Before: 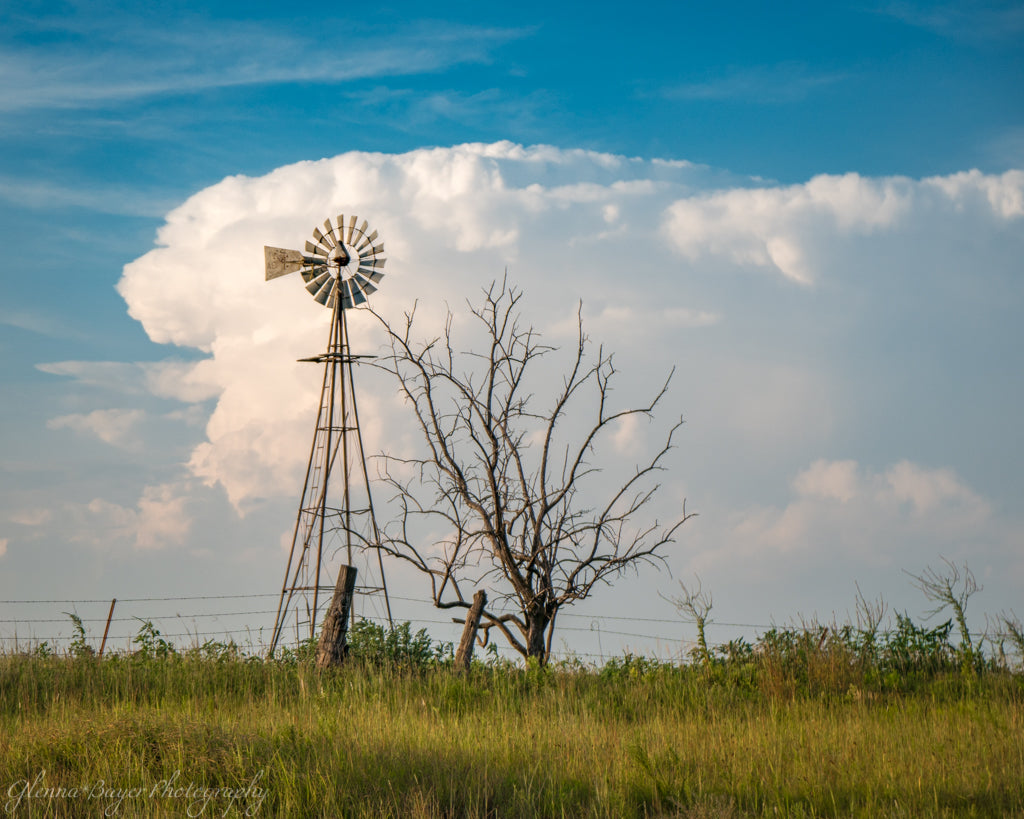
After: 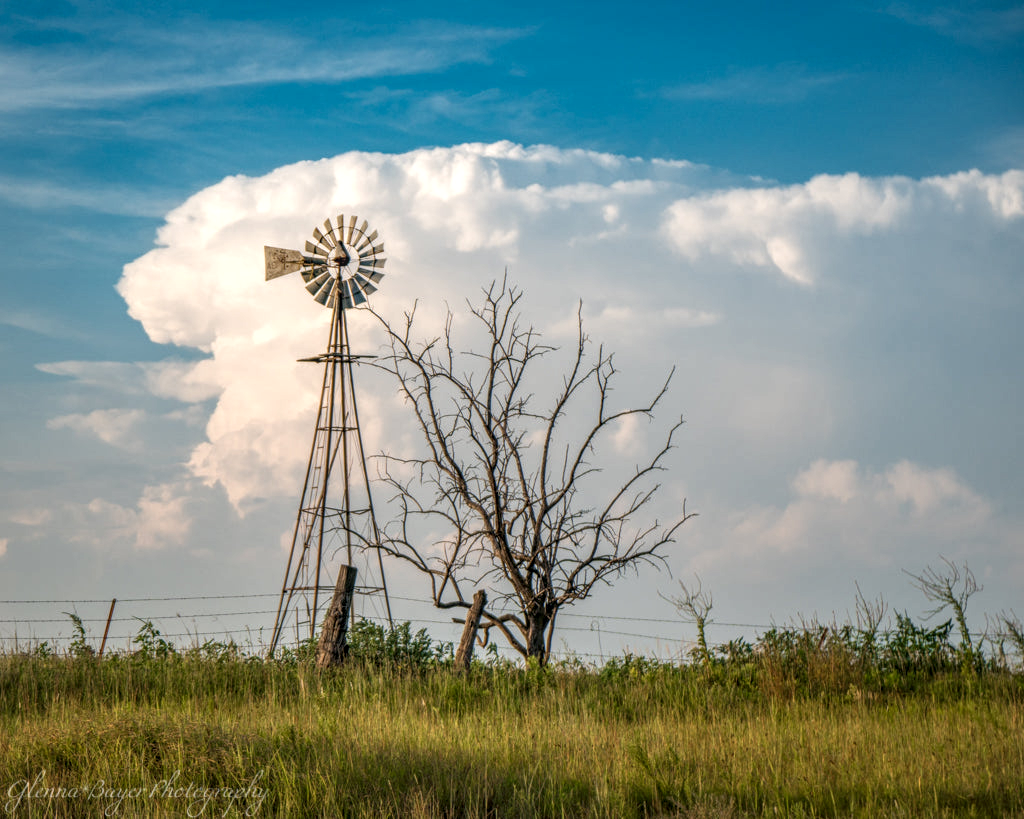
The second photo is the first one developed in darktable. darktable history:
local contrast: highlights 62%, detail 143%, midtone range 0.423
